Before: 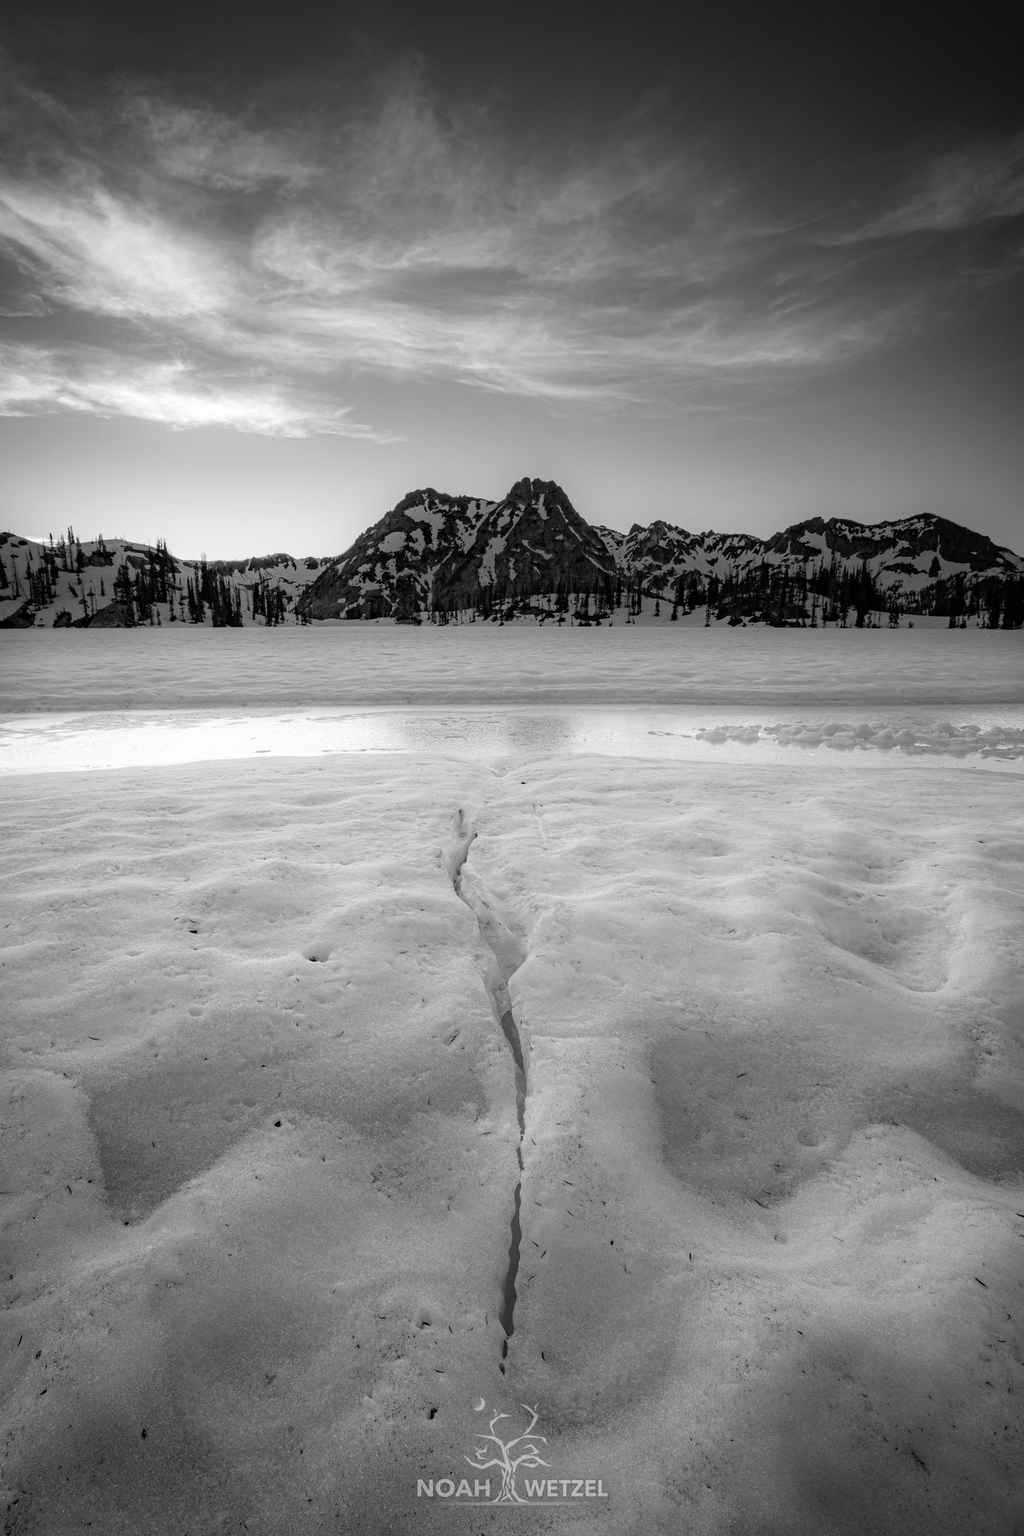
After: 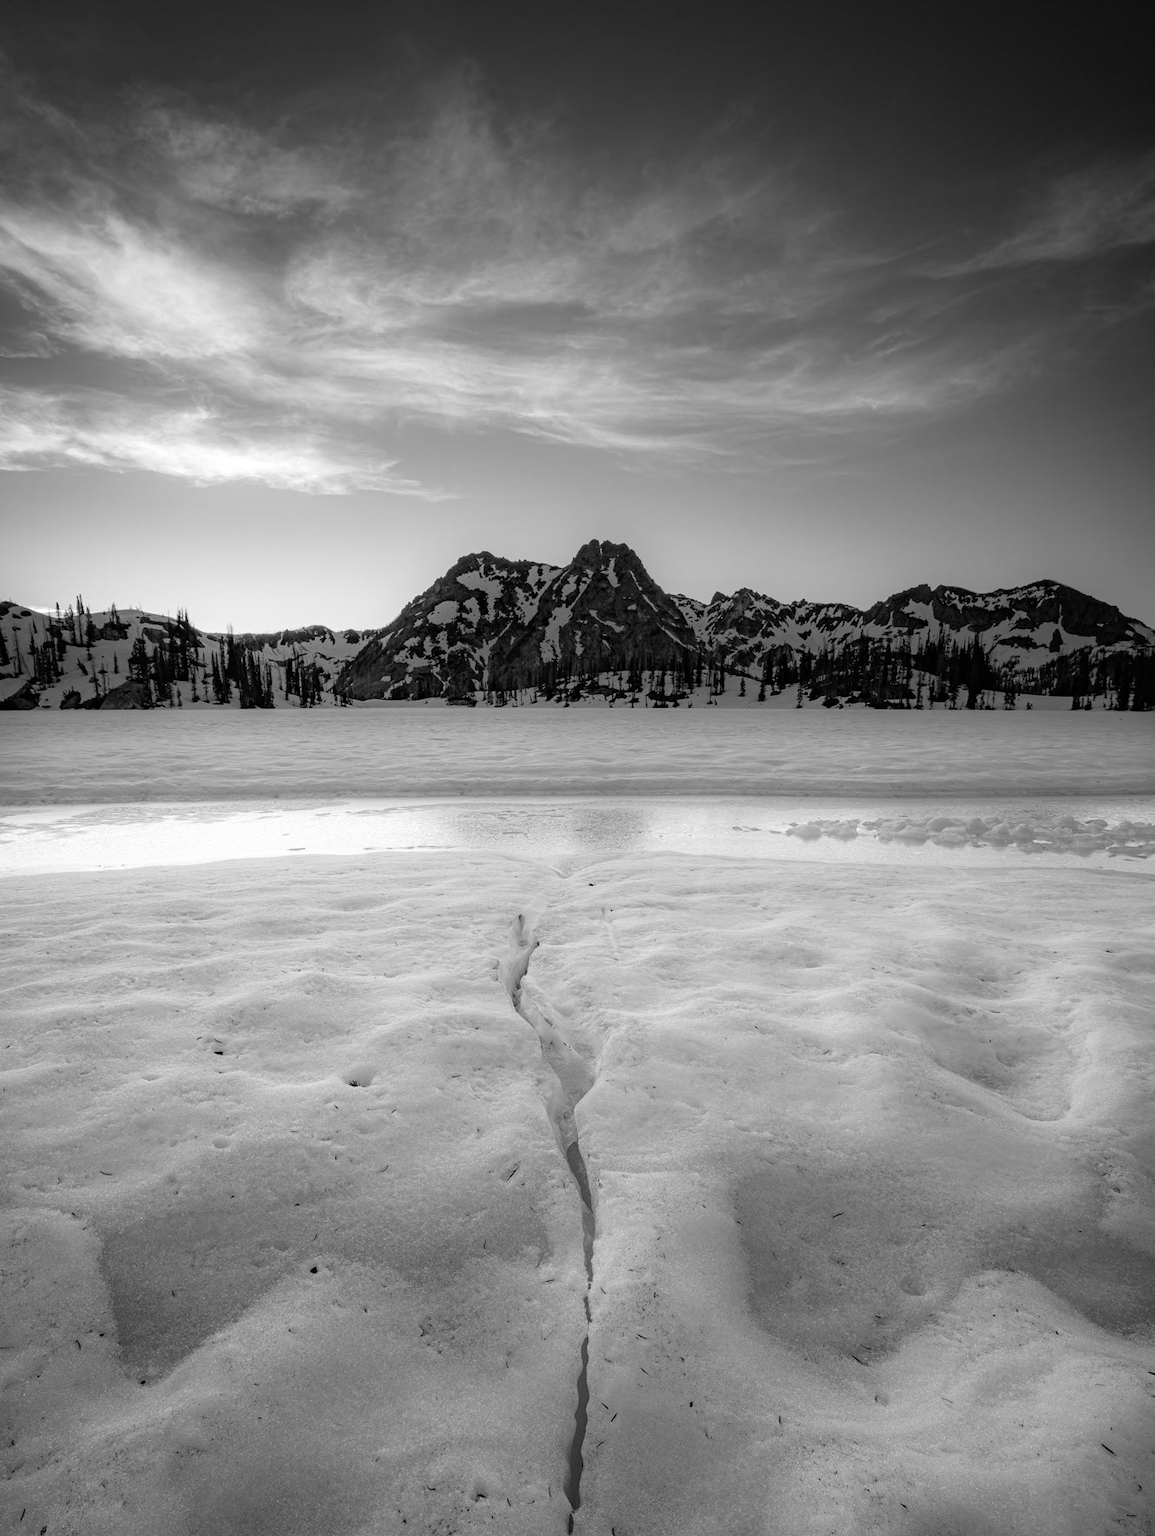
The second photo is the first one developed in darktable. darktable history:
white balance: emerald 1
crop and rotate: top 0%, bottom 11.49%
tone equalizer: on, module defaults
monochrome: on, module defaults
